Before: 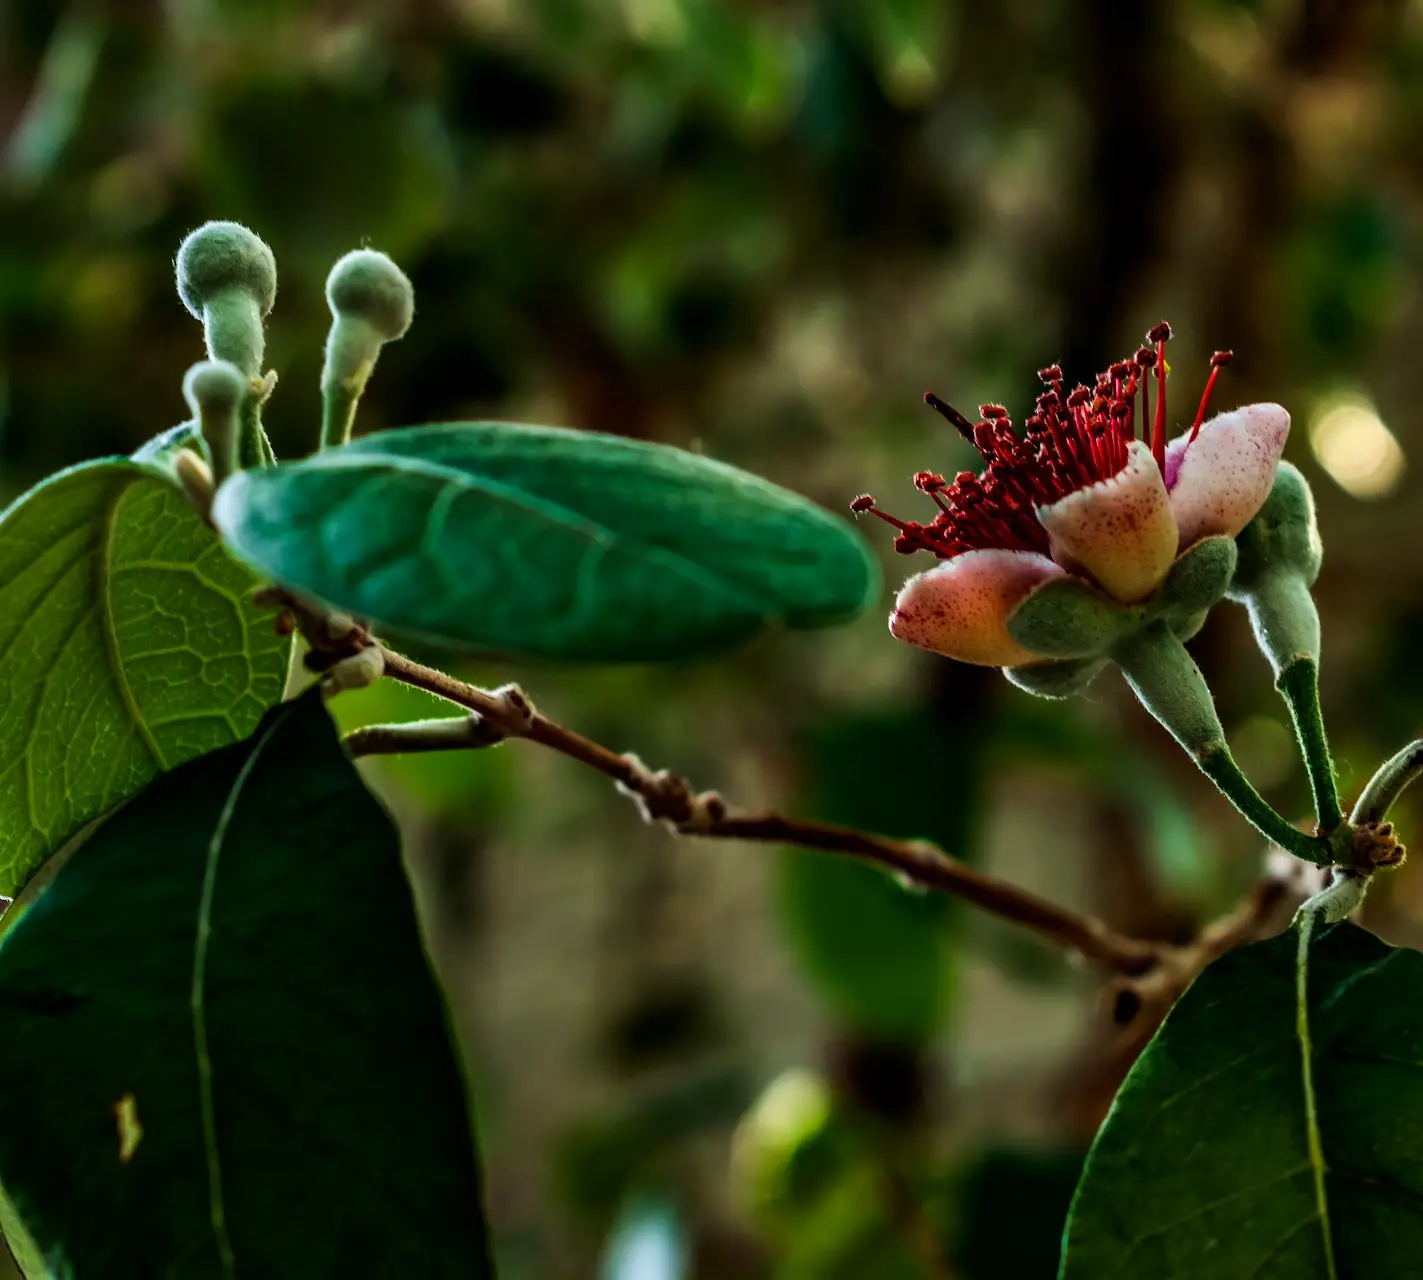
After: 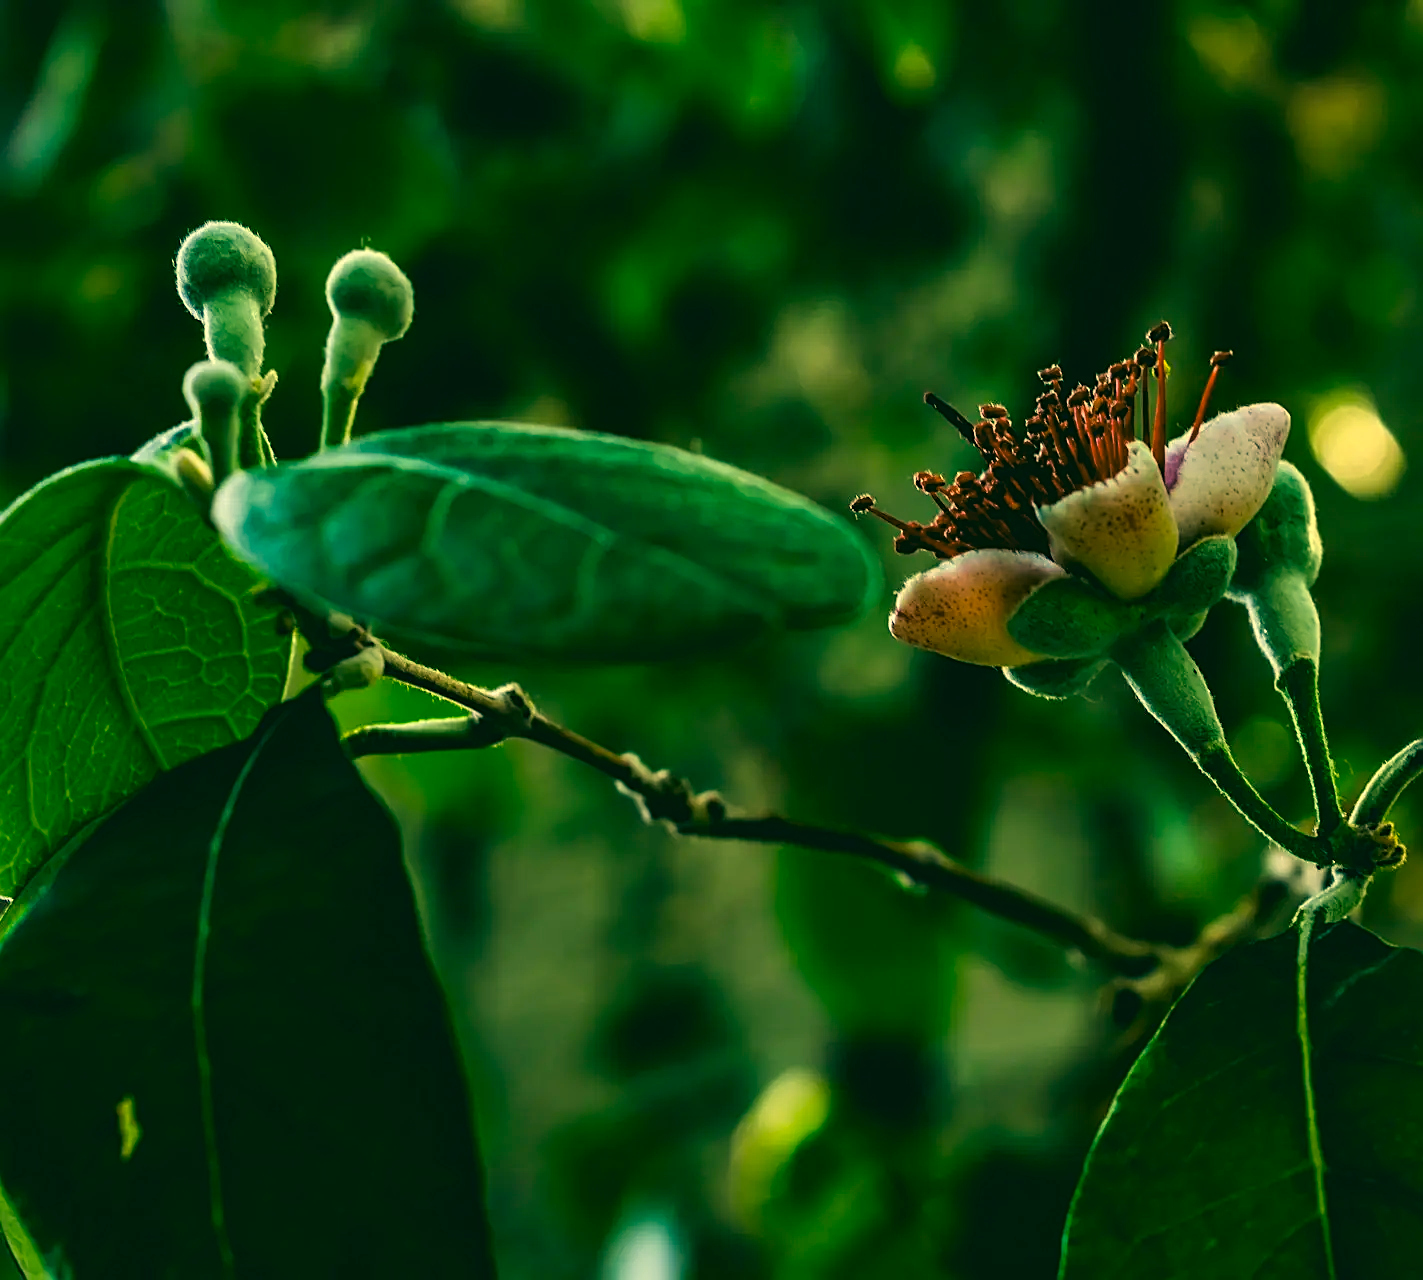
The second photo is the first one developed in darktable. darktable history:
exposure: exposure 0.02 EV, compensate highlight preservation false
color correction: highlights a* 1.83, highlights b* 34.02, shadows a* -36.68, shadows b* -5.48
sharpen: on, module defaults
